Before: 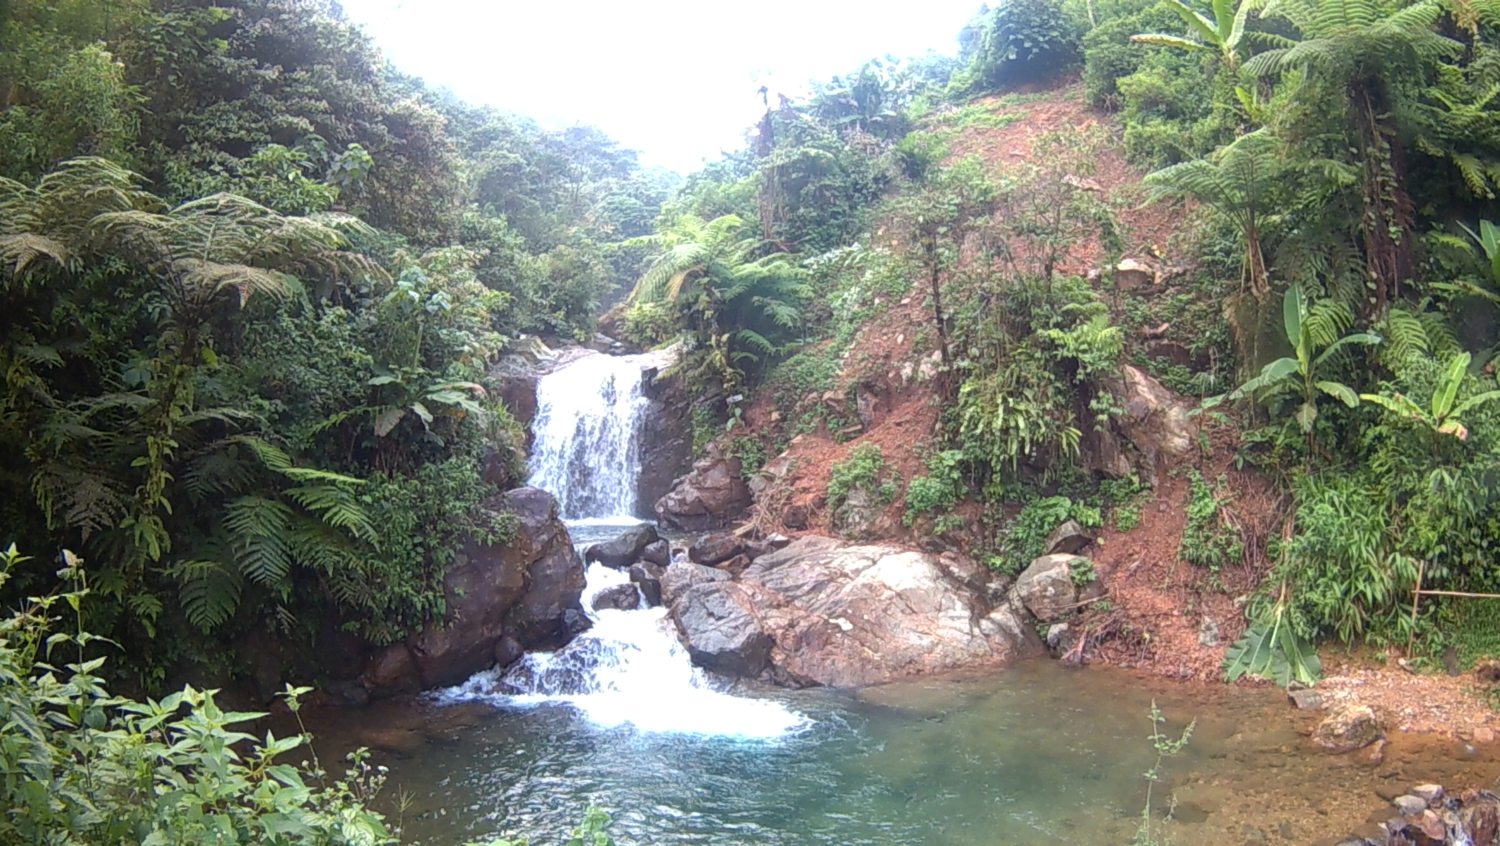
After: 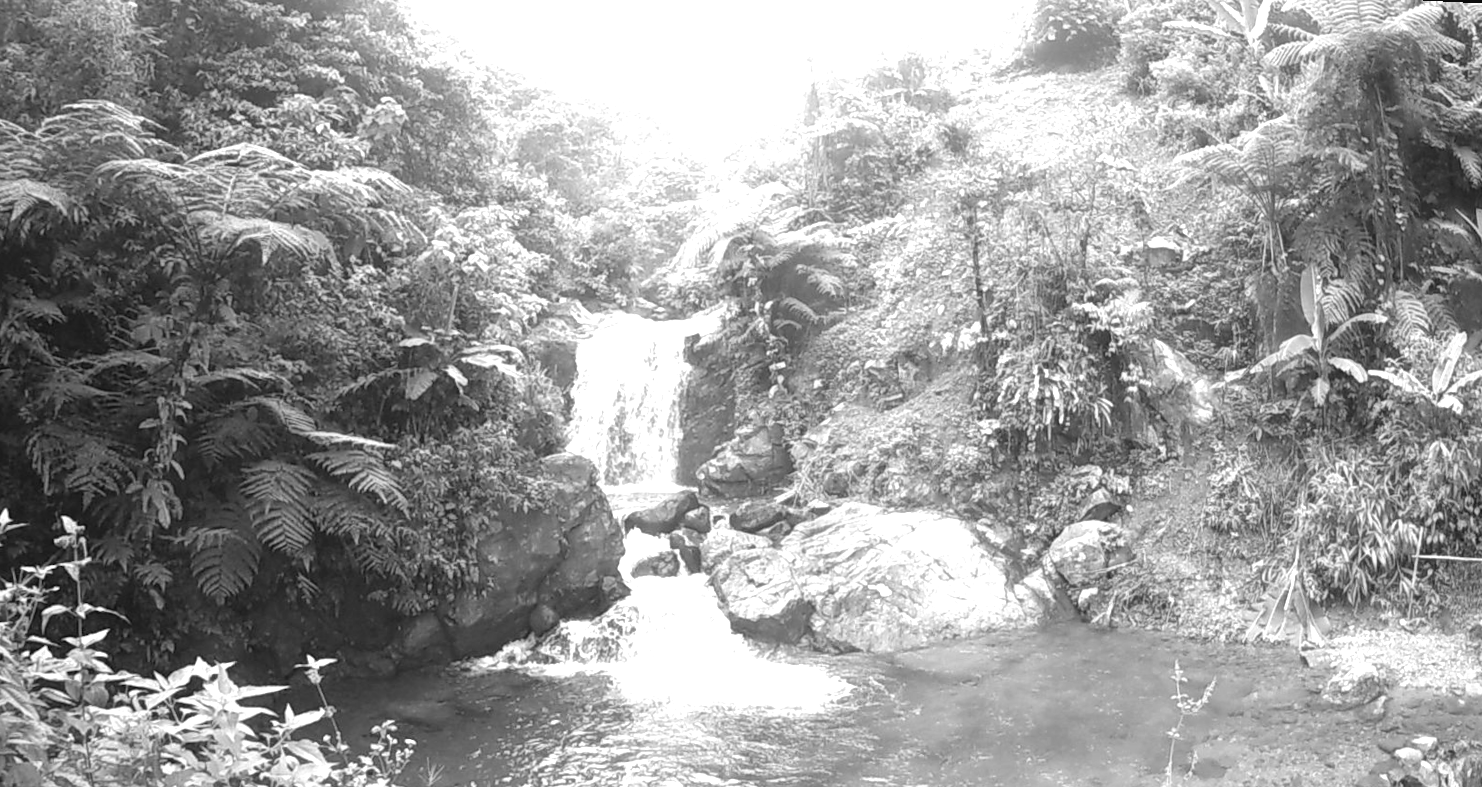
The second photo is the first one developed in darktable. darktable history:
exposure: black level correction 0, exposure 0.953 EV, compensate exposure bias true, compensate highlight preservation false
rotate and perspective: rotation 0.679°, lens shift (horizontal) 0.136, crop left 0.009, crop right 0.991, crop top 0.078, crop bottom 0.95
color contrast: green-magenta contrast 0, blue-yellow contrast 0
color balance: lift [1.003, 0.993, 1.001, 1.007], gamma [1.018, 1.072, 0.959, 0.928], gain [0.974, 0.873, 1.031, 1.127]
